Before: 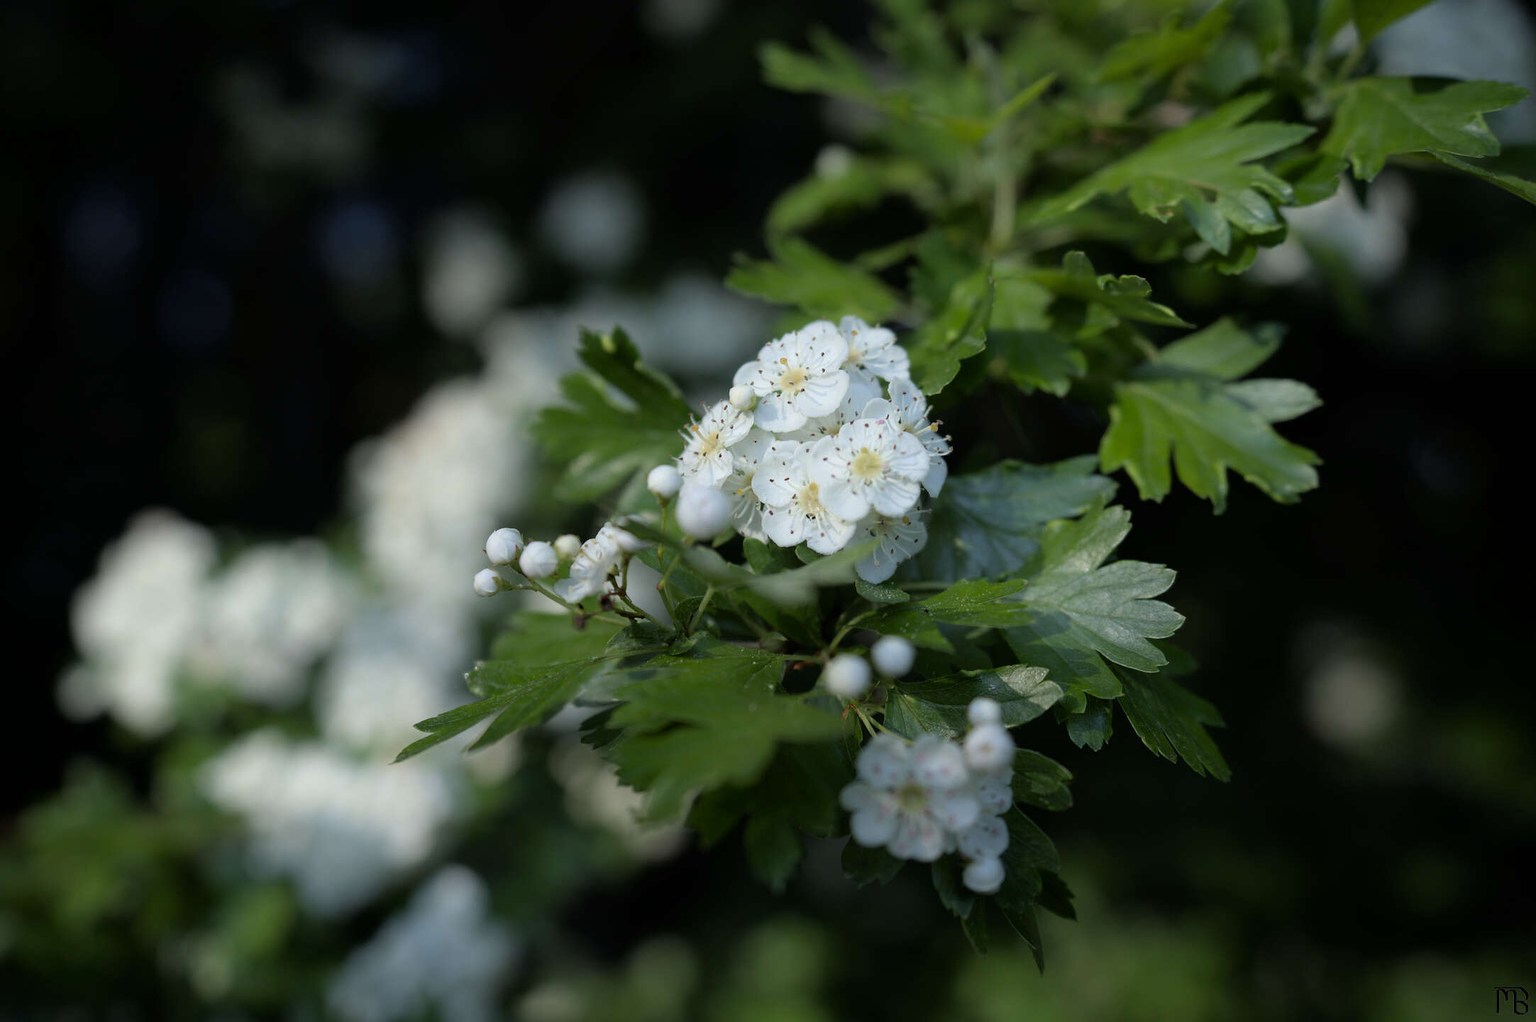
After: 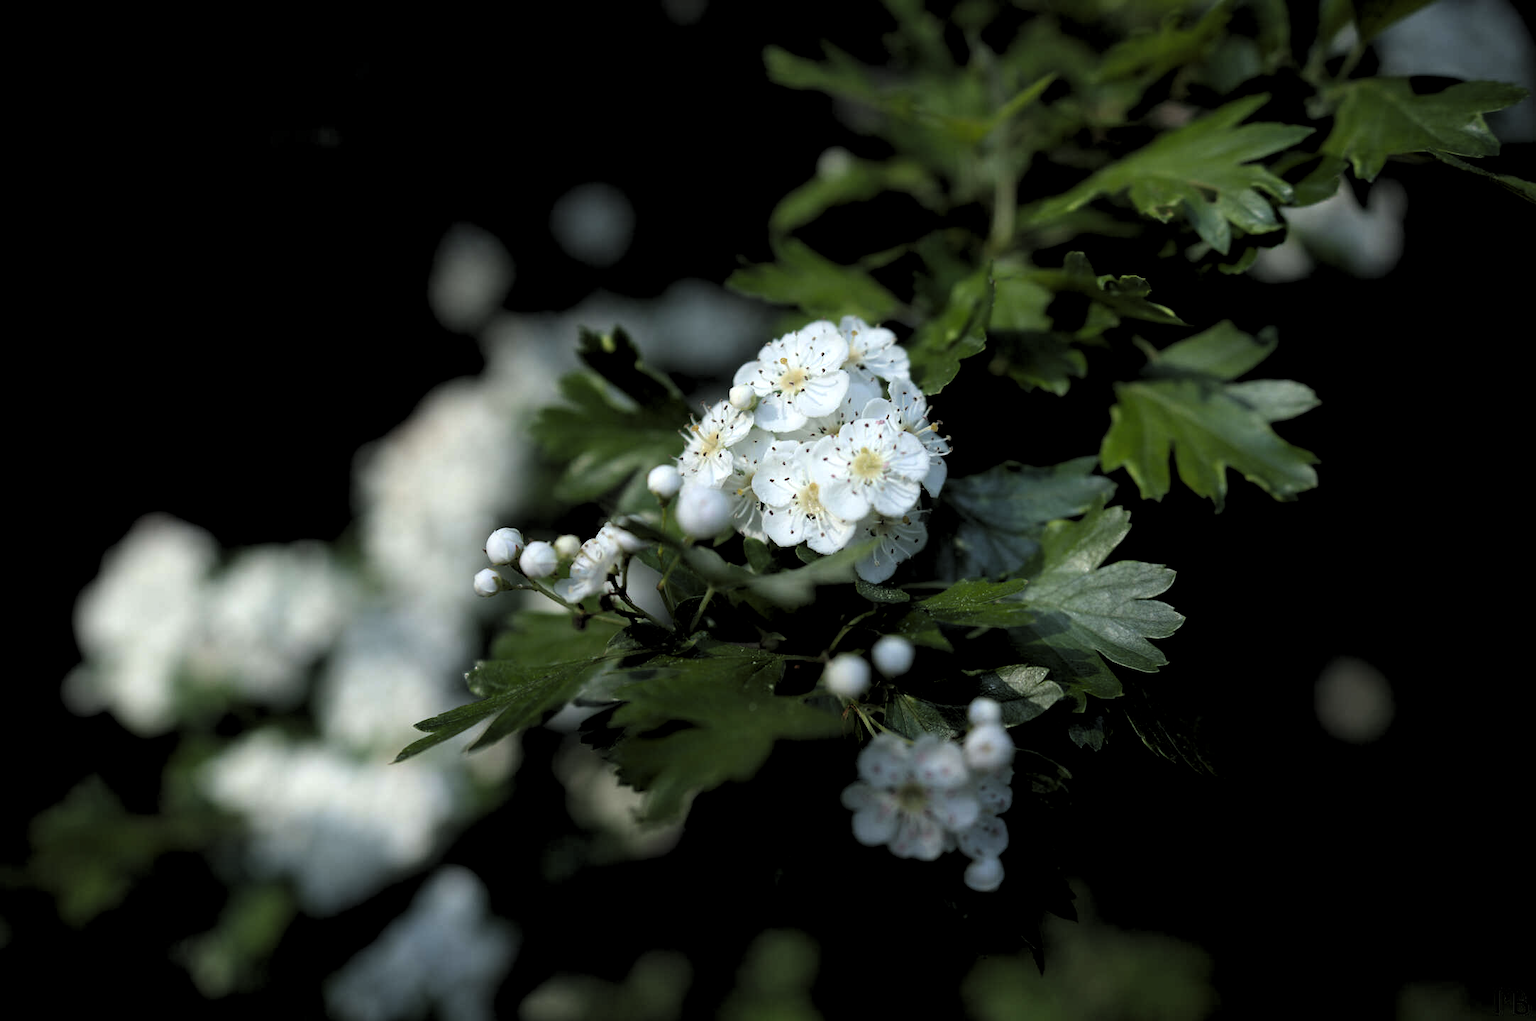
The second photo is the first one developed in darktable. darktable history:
levels: levels [0.182, 0.542, 0.902]
